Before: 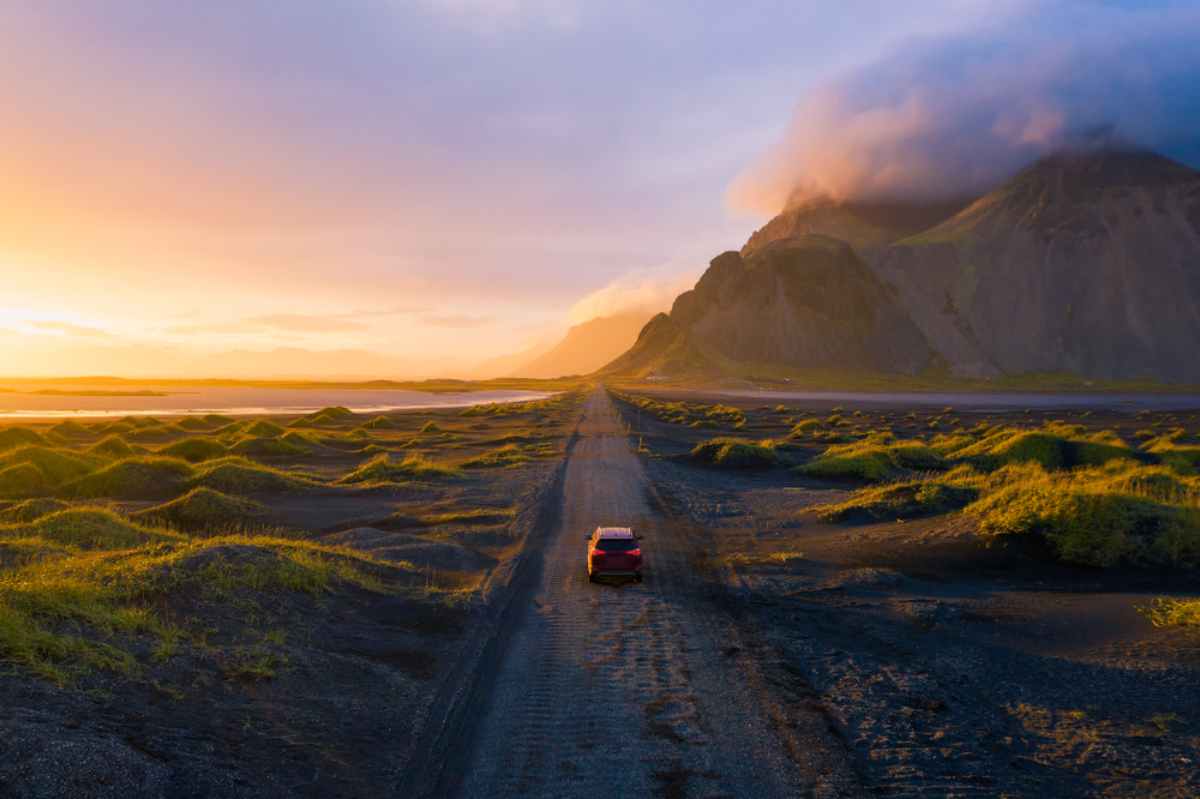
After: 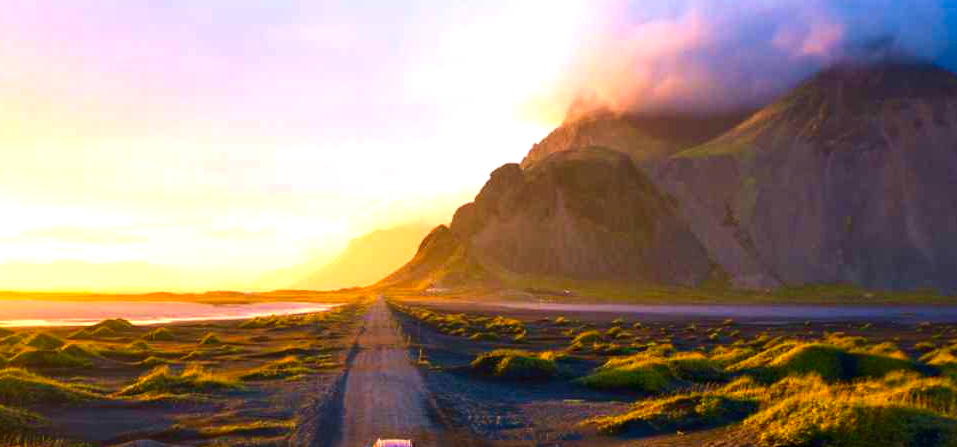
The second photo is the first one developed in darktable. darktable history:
crop: left 18.415%, top 11.087%, right 1.78%, bottom 32.911%
velvia: on, module defaults
exposure: exposure 1 EV, compensate exposure bias true, compensate highlight preservation false
contrast brightness saturation: contrast 0.121, brightness -0.117, saturation 0.2
